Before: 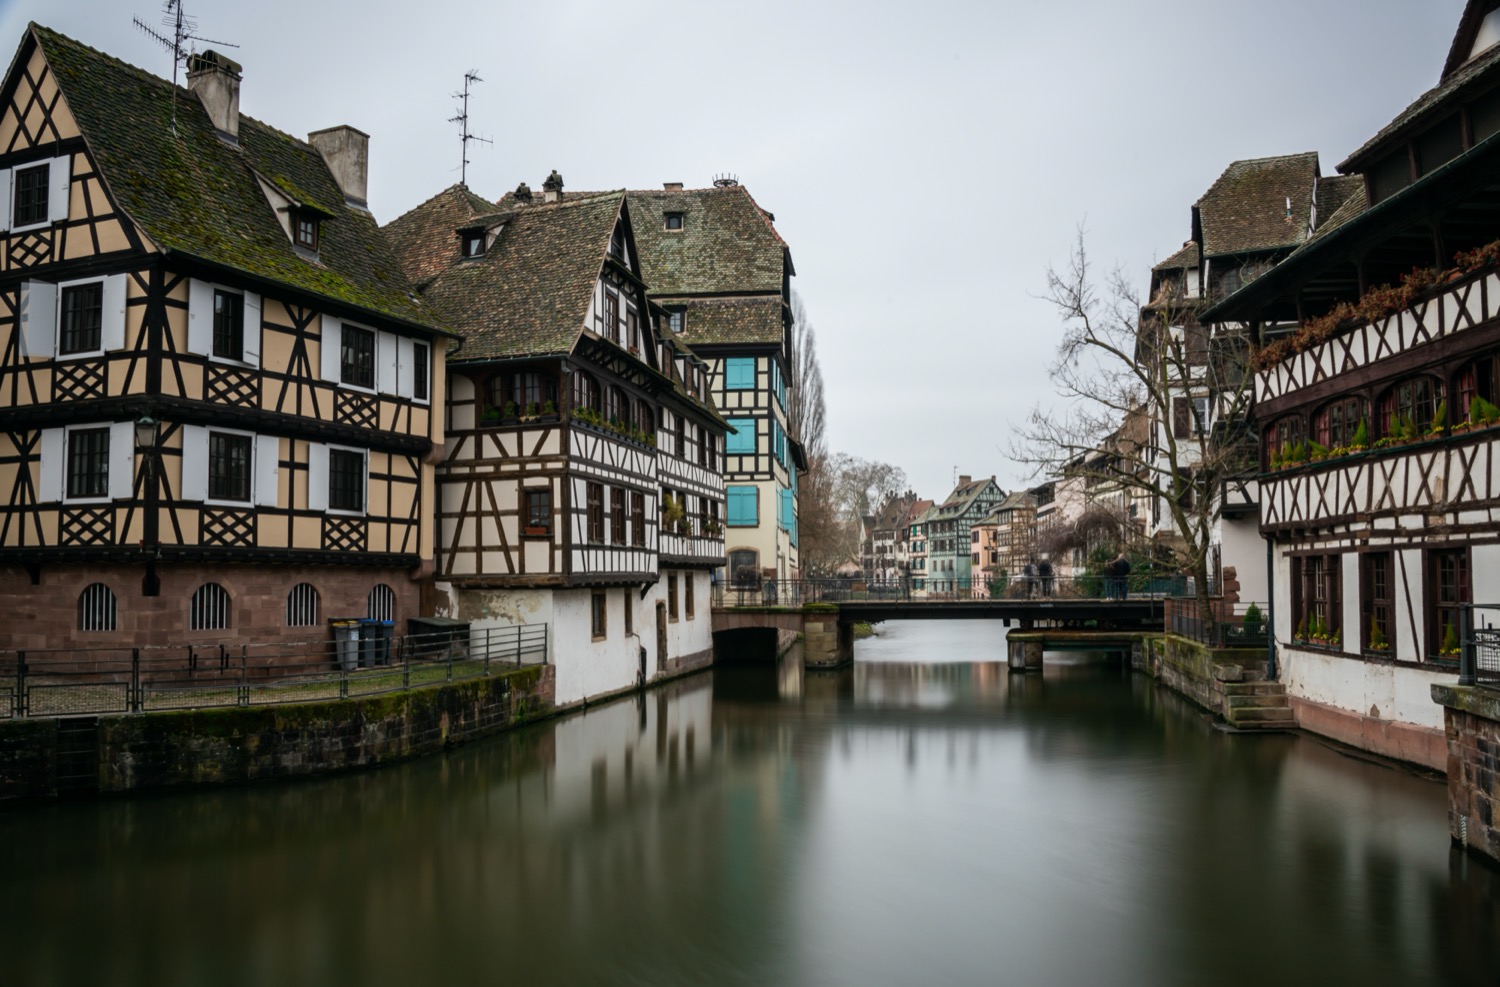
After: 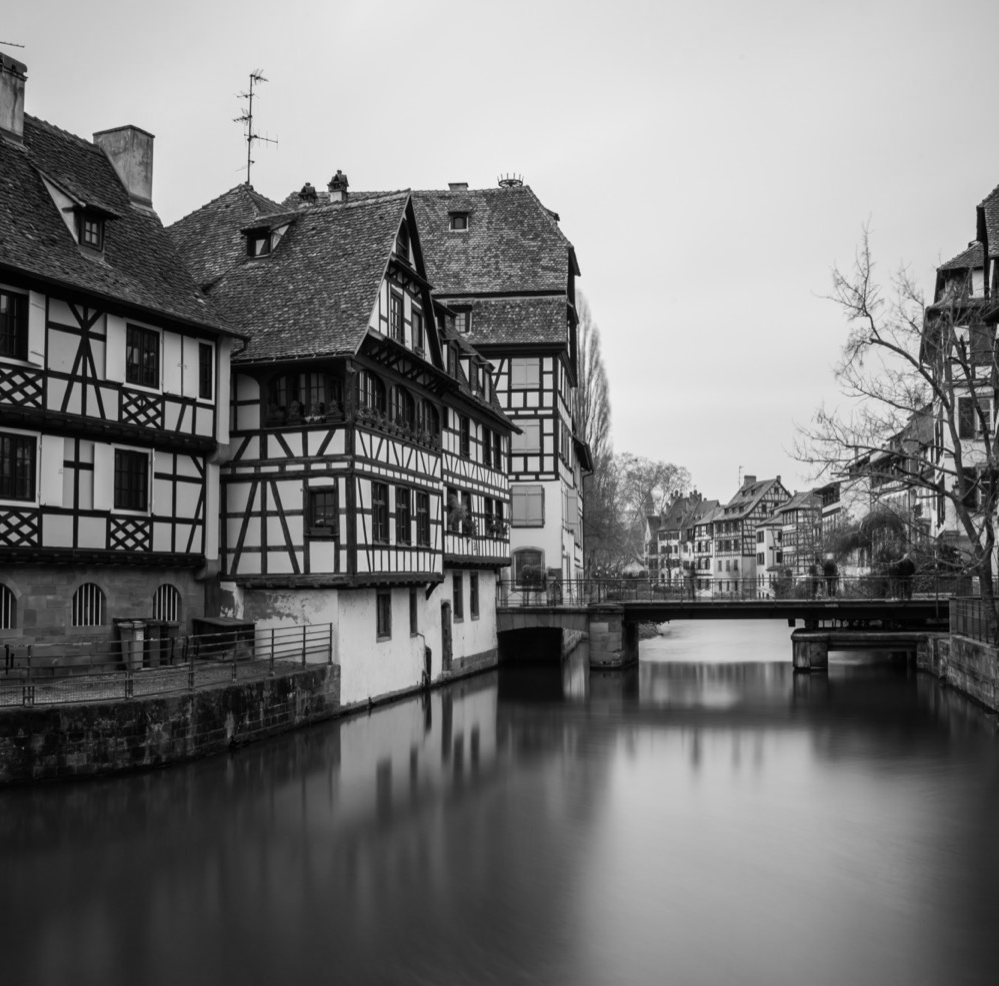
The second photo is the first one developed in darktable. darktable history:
crop and rotate: left 14.436%, right 18.898%
monochrome: on, module defaults
